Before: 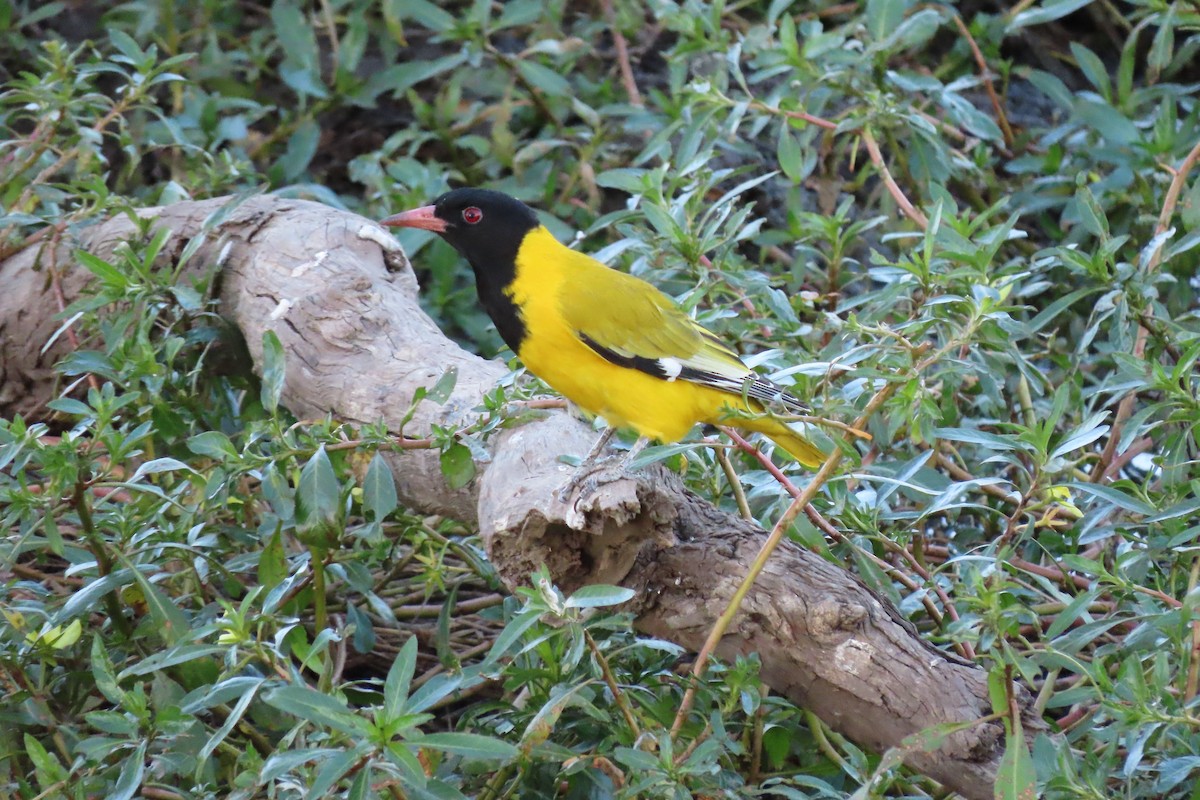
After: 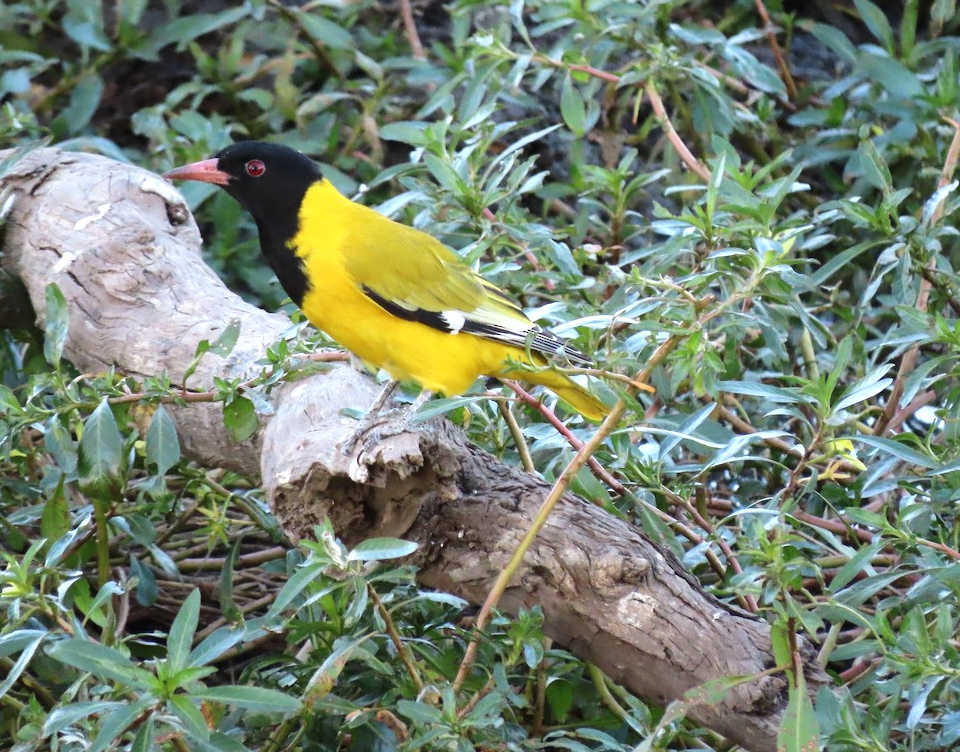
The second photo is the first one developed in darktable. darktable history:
crop and rotate: left 18.147%, top 5.977%, right 1.848%
tone equalizer: -8 EV -0.438 EV, -7 EV -0.406 EV, -6 EV -0.359 EV, -5 EV -0.205 EV, -3 EV 0.245 EV, -2 EV 0.321 EV, -1 EV 0.406 EV, +0 EV 0.401 EV, edges refinement/feathering 500, mask exposure compensation -1.57 EV, preserve details no
